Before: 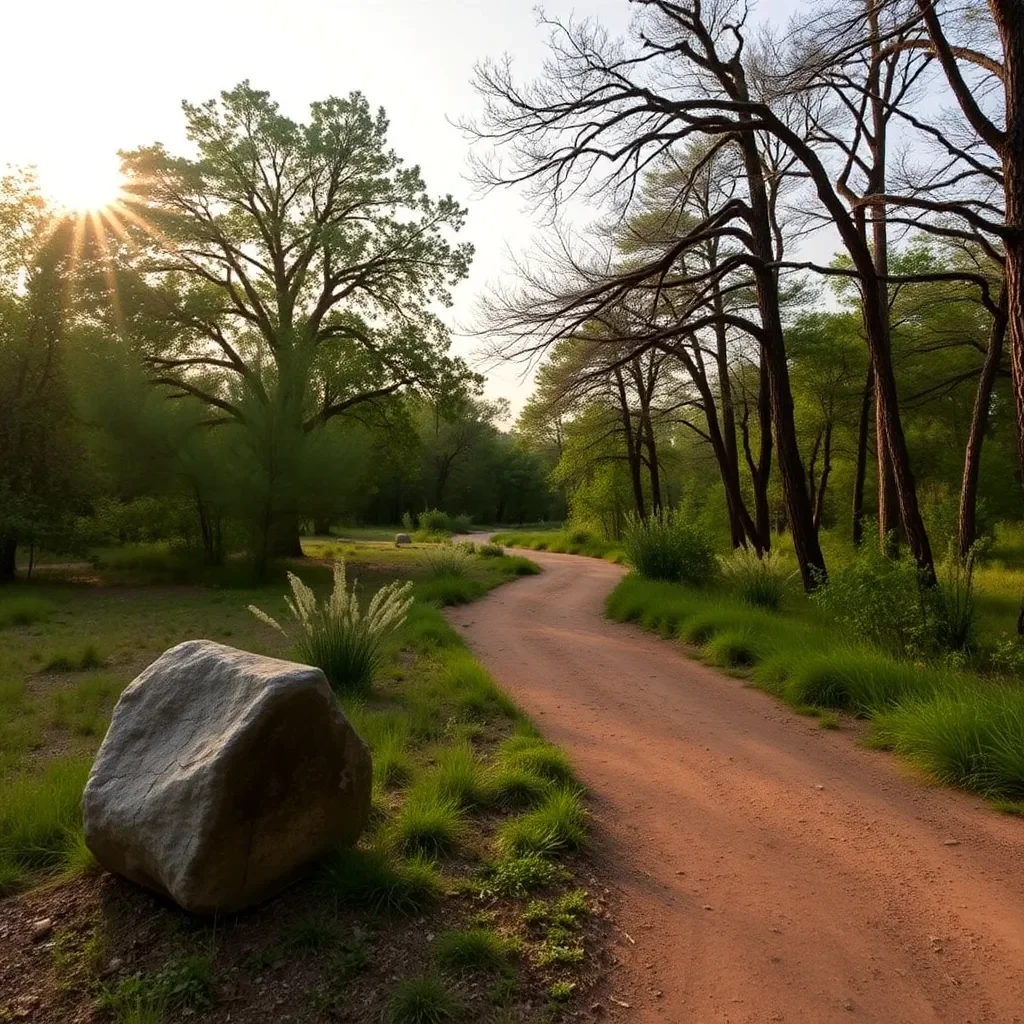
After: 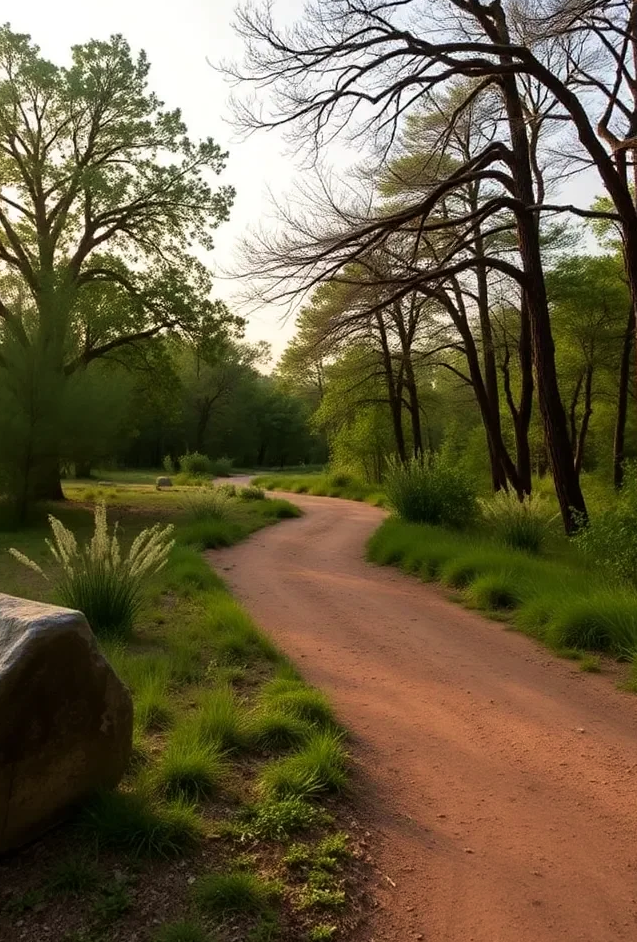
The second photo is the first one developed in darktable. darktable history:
crop and rotate: left 23.345%, top 5.63%, right 14.424%, bottom 2.355%
velvia: on, module defaults
